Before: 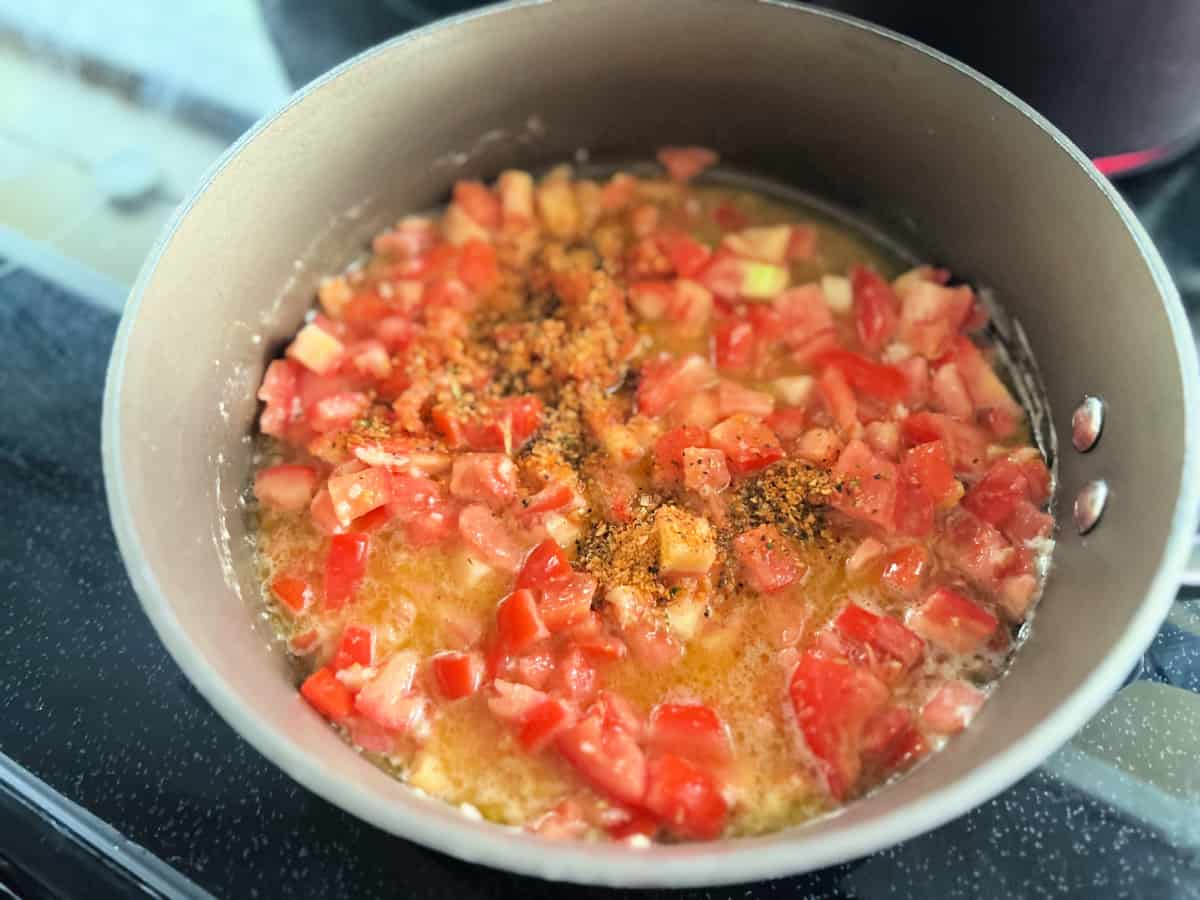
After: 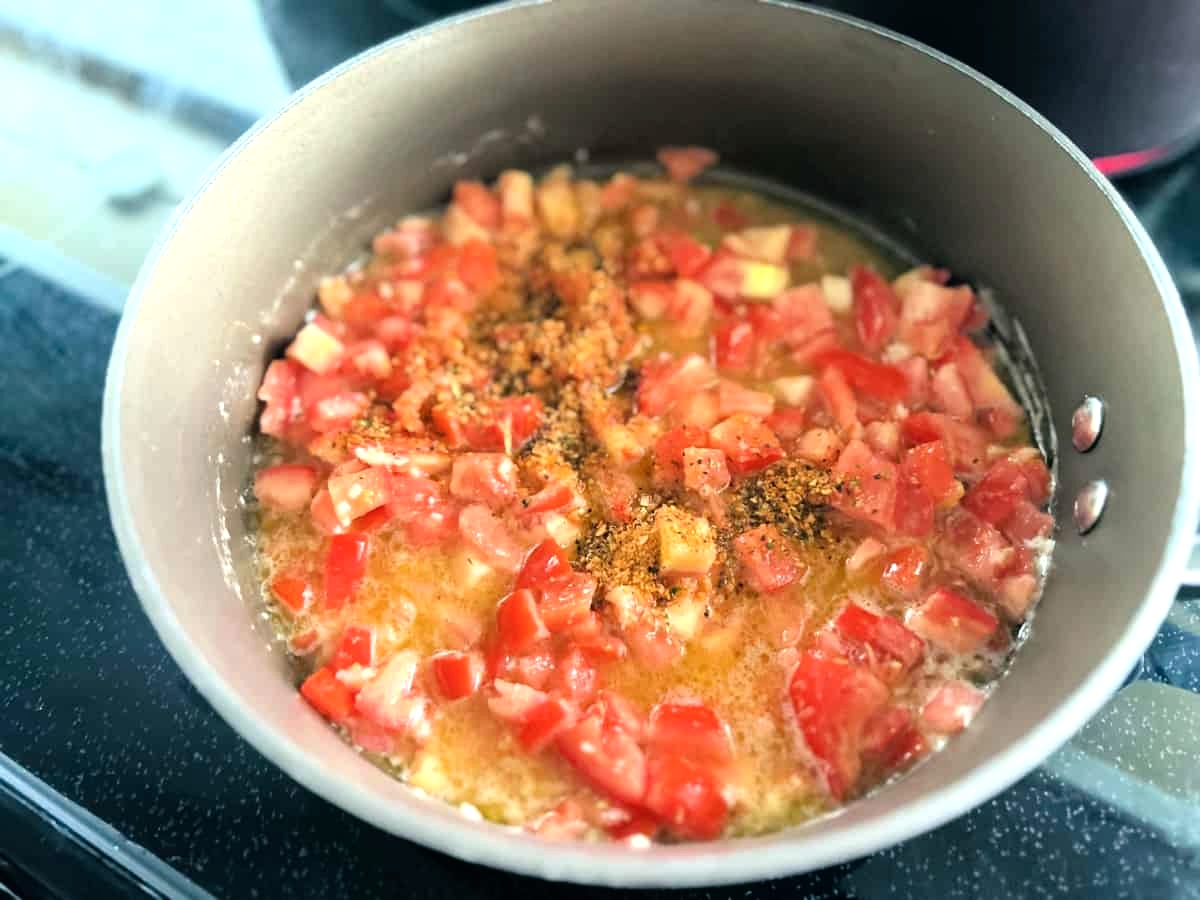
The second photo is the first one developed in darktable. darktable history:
tone equalizer: -8 EV -0.405 EV, -7 EV -0.411 EV, -6 EV -0.355 EV, -5 EV -0.262 EV, -3 EV 0.256 EV, -2 EV 0.321 EV, -1 EV 0.38 EV, +0 EV 0.42 EV
color balance rgb: shadows lift › chroma 0.755%, shadows lift › hue 114.79°, power › luminance -7.869%, power › chroma 1.087%, power › hue 218.27°, perceptual saturation grading › global saturation 1.688%, perceptual saturation grading › highlights -1.143%, perceptual saturation grading › mid-tones 4.003%, perceptual saturation grading › shadows 8.261%, global vibrance 3.78%
